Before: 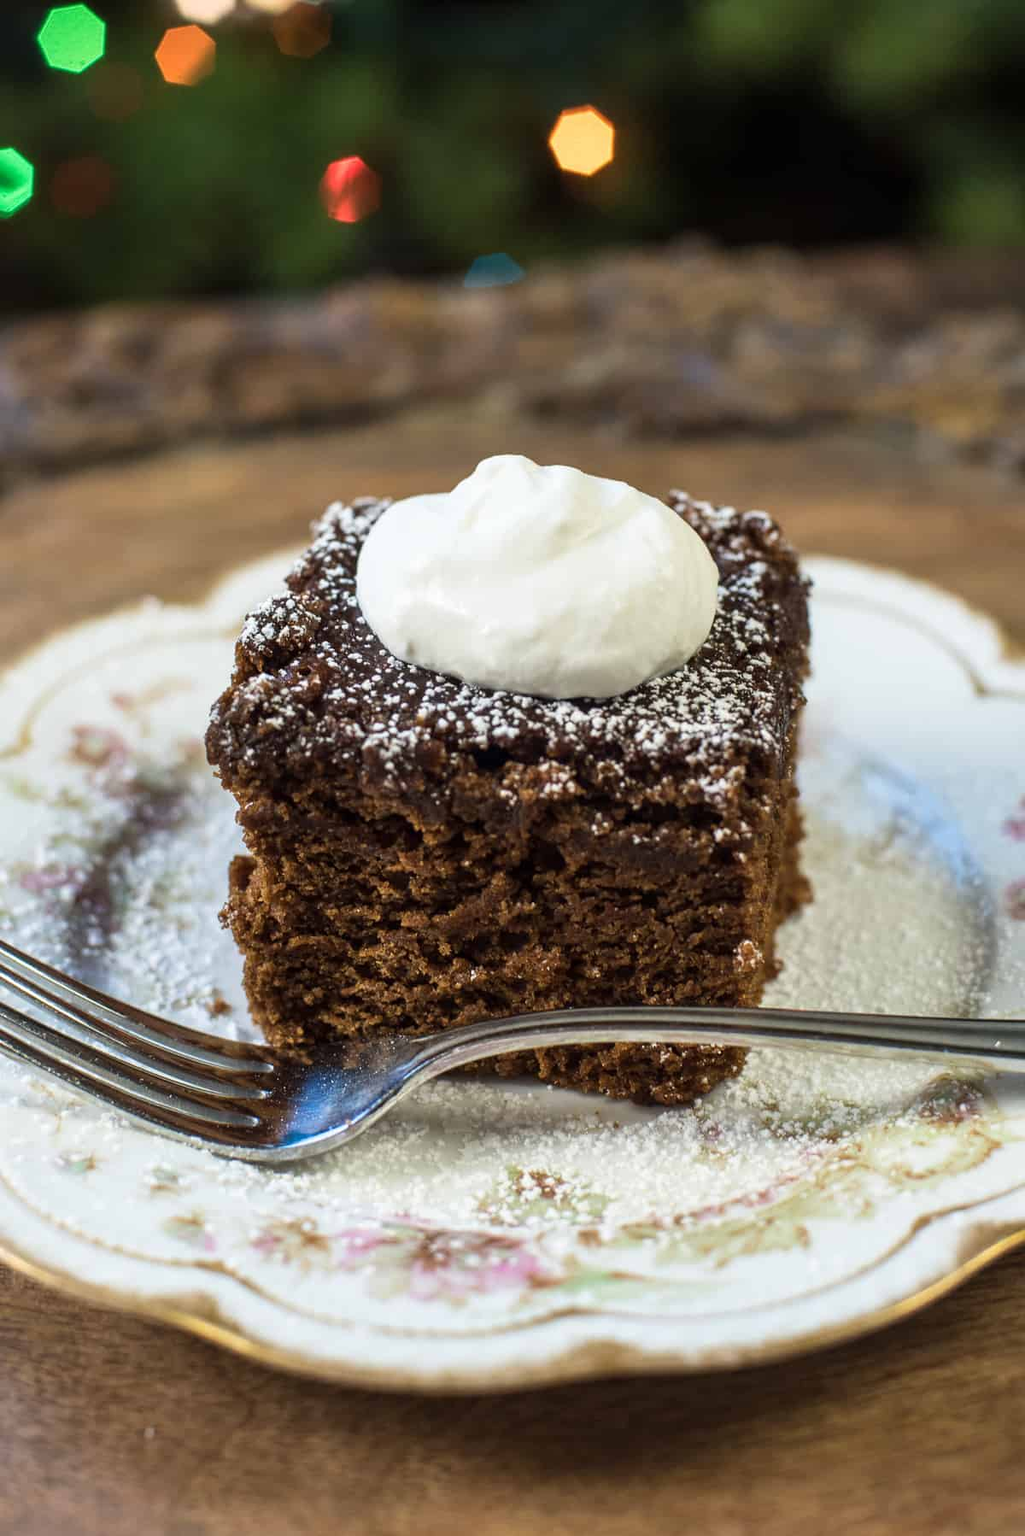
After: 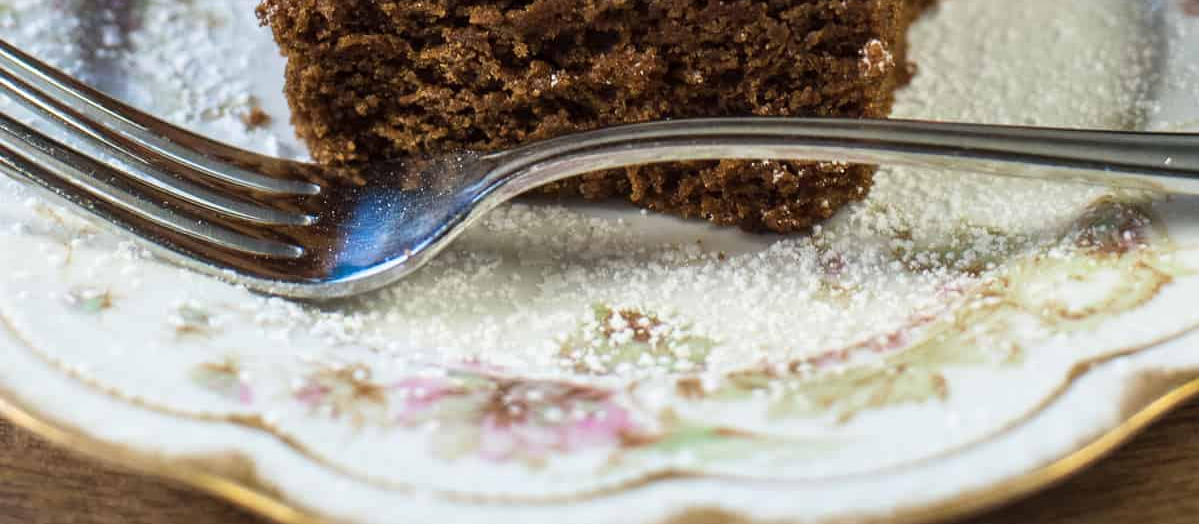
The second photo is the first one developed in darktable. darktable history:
crop and rotate: top 59.049%, bottom 11.783%
